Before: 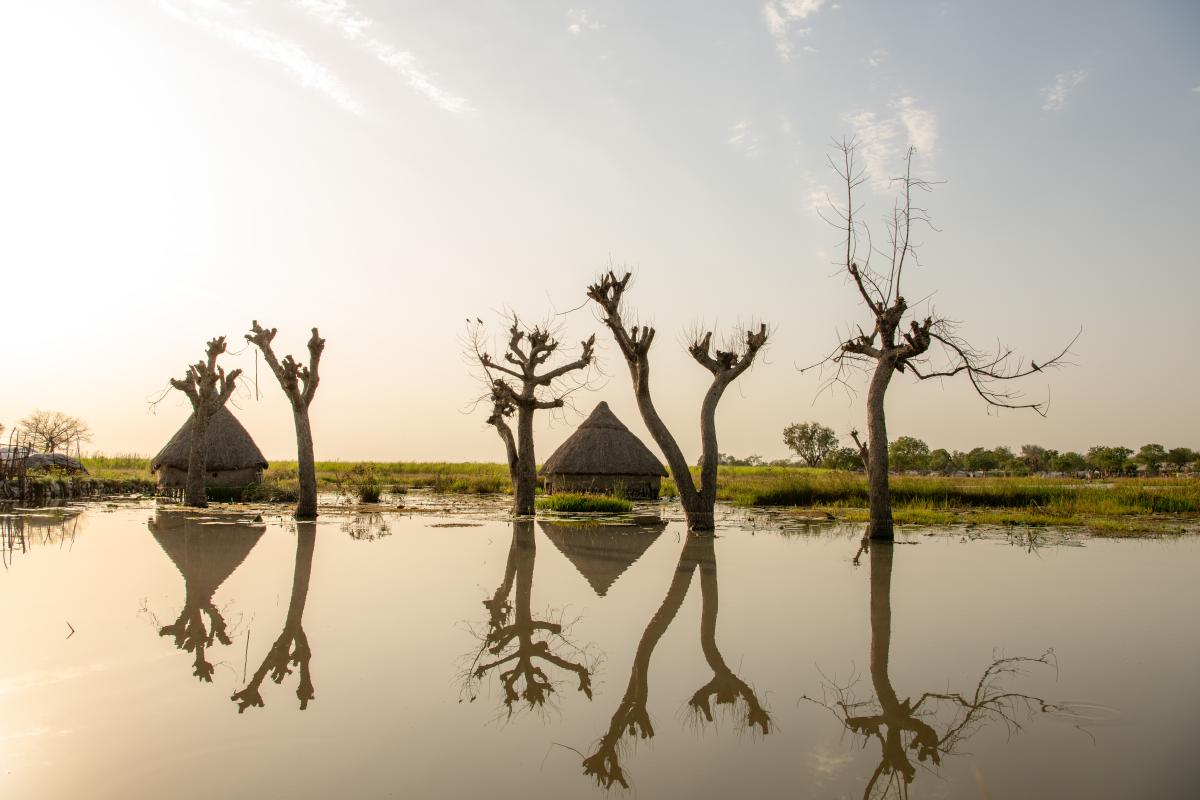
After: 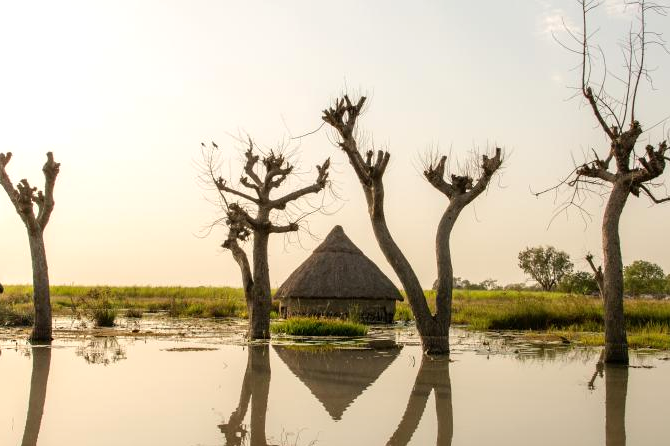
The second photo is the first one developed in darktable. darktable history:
exposure: exposure 0.2 EV, compensate highlight preservation false
crop and rotate: left 22.13%, top 22.054%, right 22.026%, bottom 22.102%
